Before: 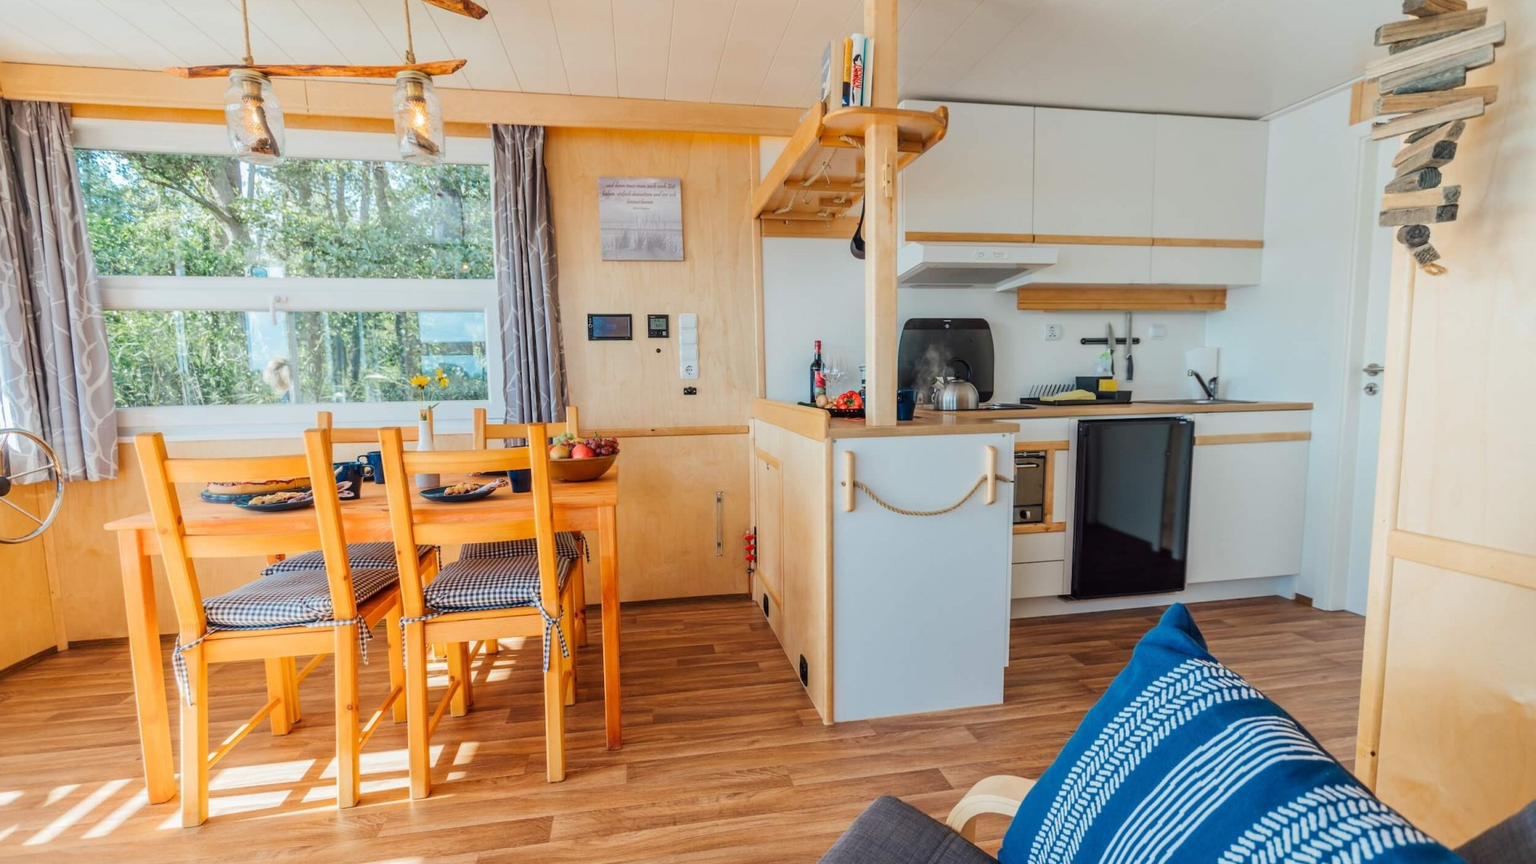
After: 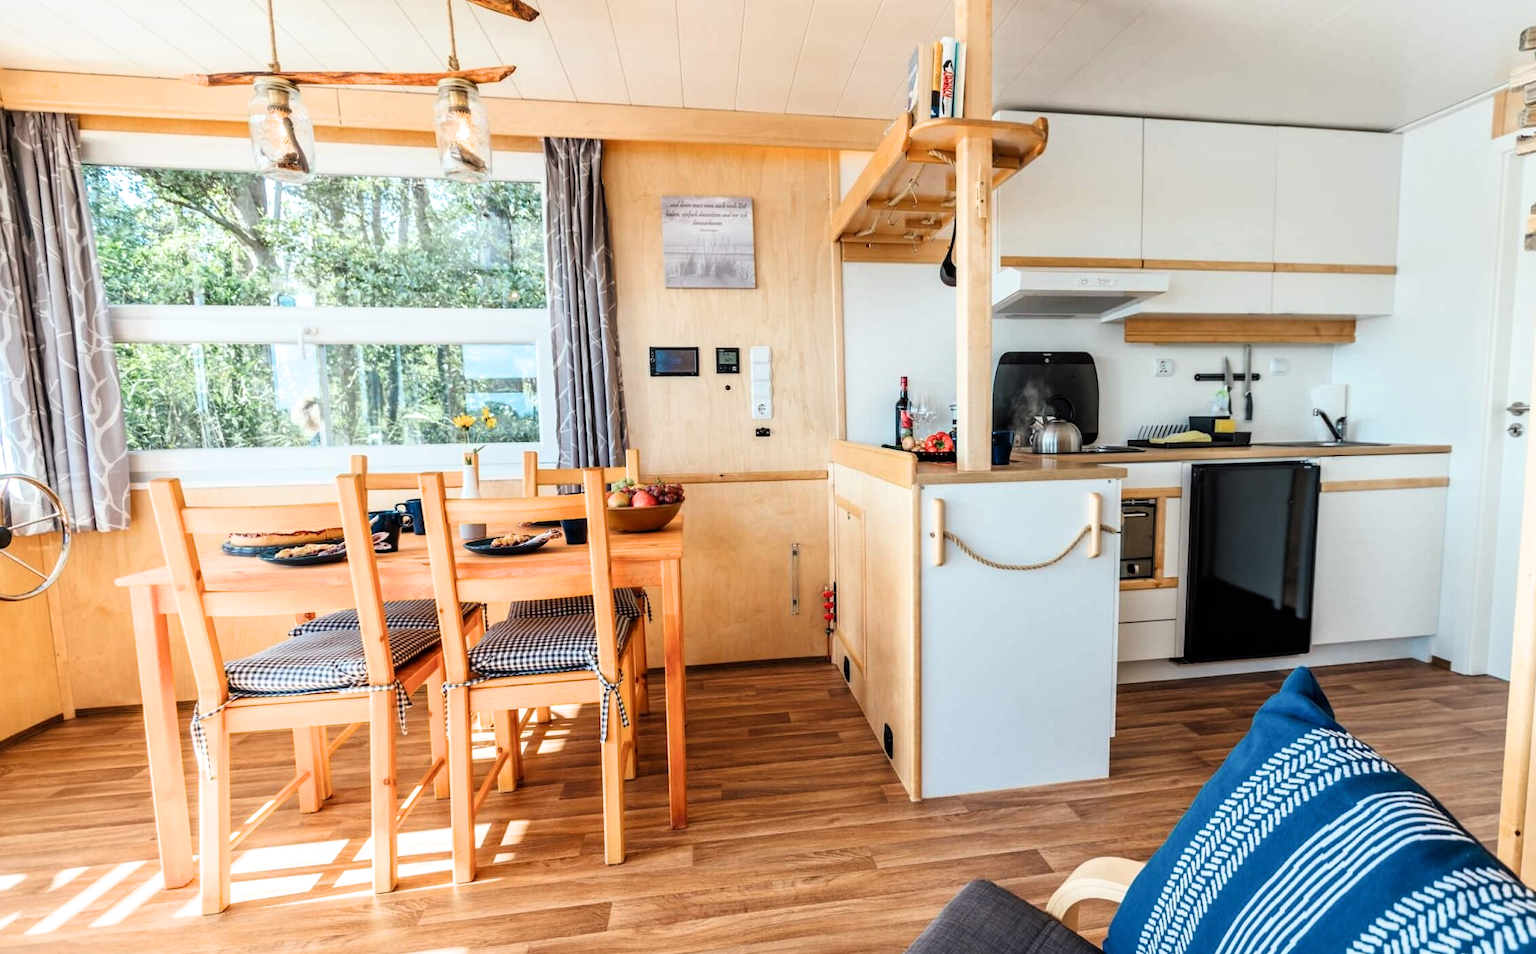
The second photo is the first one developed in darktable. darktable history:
crop: right 9.505%, bottom 0.025%
filmic rgb: black relative exposure -7.98 EV, white relative exposure 2.19 EV, hardness 7.01, iterations of high-quality reconstruction 10
tone equalizer: on, module defaults
